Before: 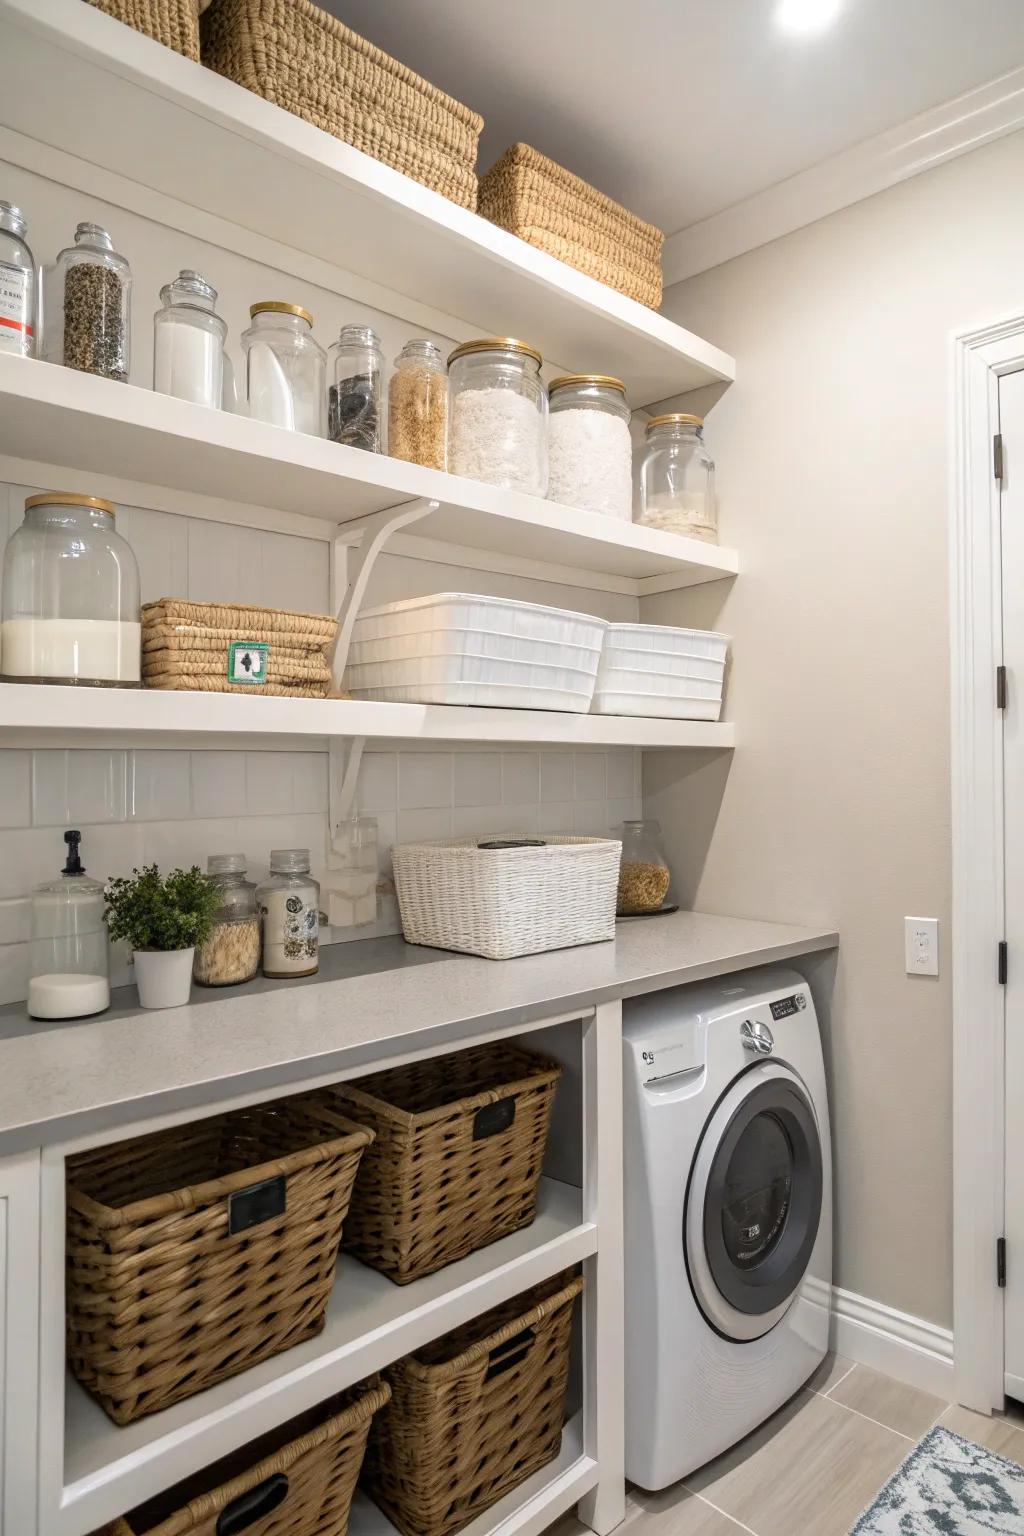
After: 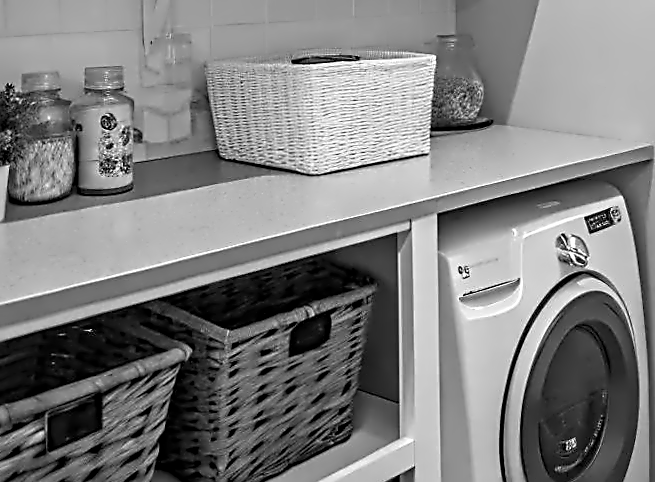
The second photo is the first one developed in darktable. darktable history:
monochrome: a -4.13, b 5.16, size 1
crop: left 18.091%, top 51.13%, right 17.525%, bottom 16.85%
sharpen: on, module defaults
color balance rgb: linear chroma grading › global chroma 13.3%, global vibrance 41.49%
rotate and perspective: rotation -0.45°, automatic cropping original format, crop left 0.008, crop right 0.992, crop top 0.012, crop bottom 0.988
contrast equalizer: octaves 7, y [[0.5, 0.542, 0.583, 0.625, 0.667, 0.708], [0.5 ×6], [0.5 ×6], [0, 0.033, 0.067, 0.1, 0.133, 0.167], [0, 0.05, 0.1, 0.15, 0.2, 0.25]]
